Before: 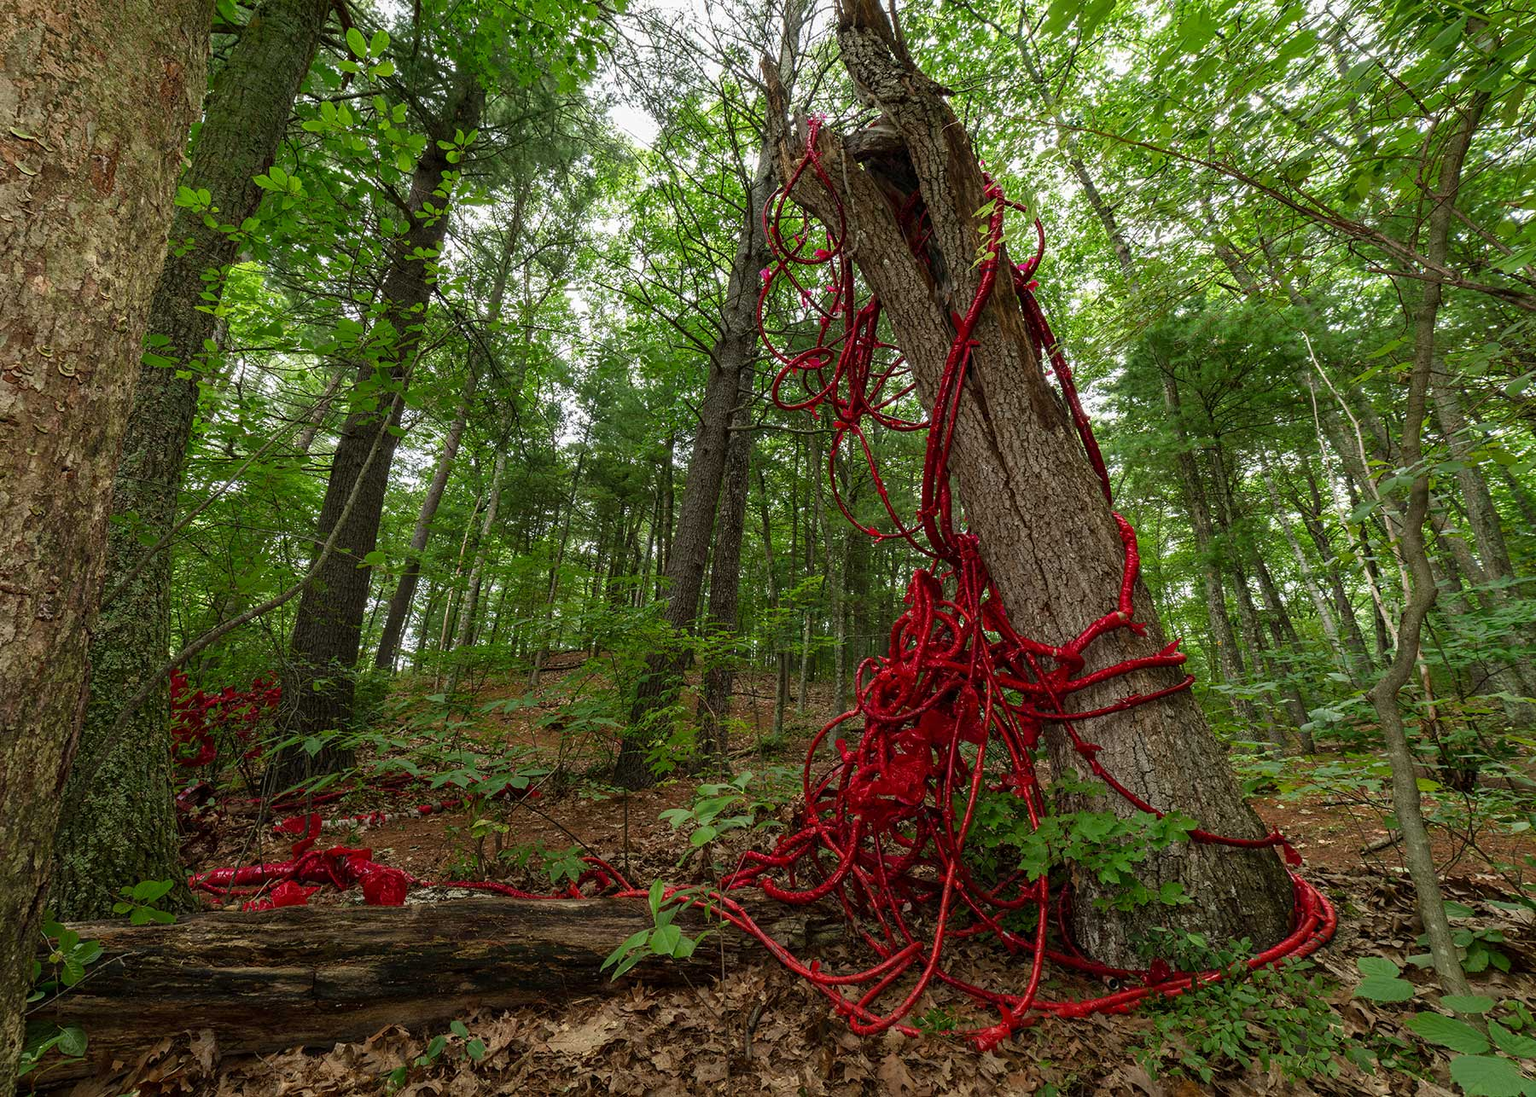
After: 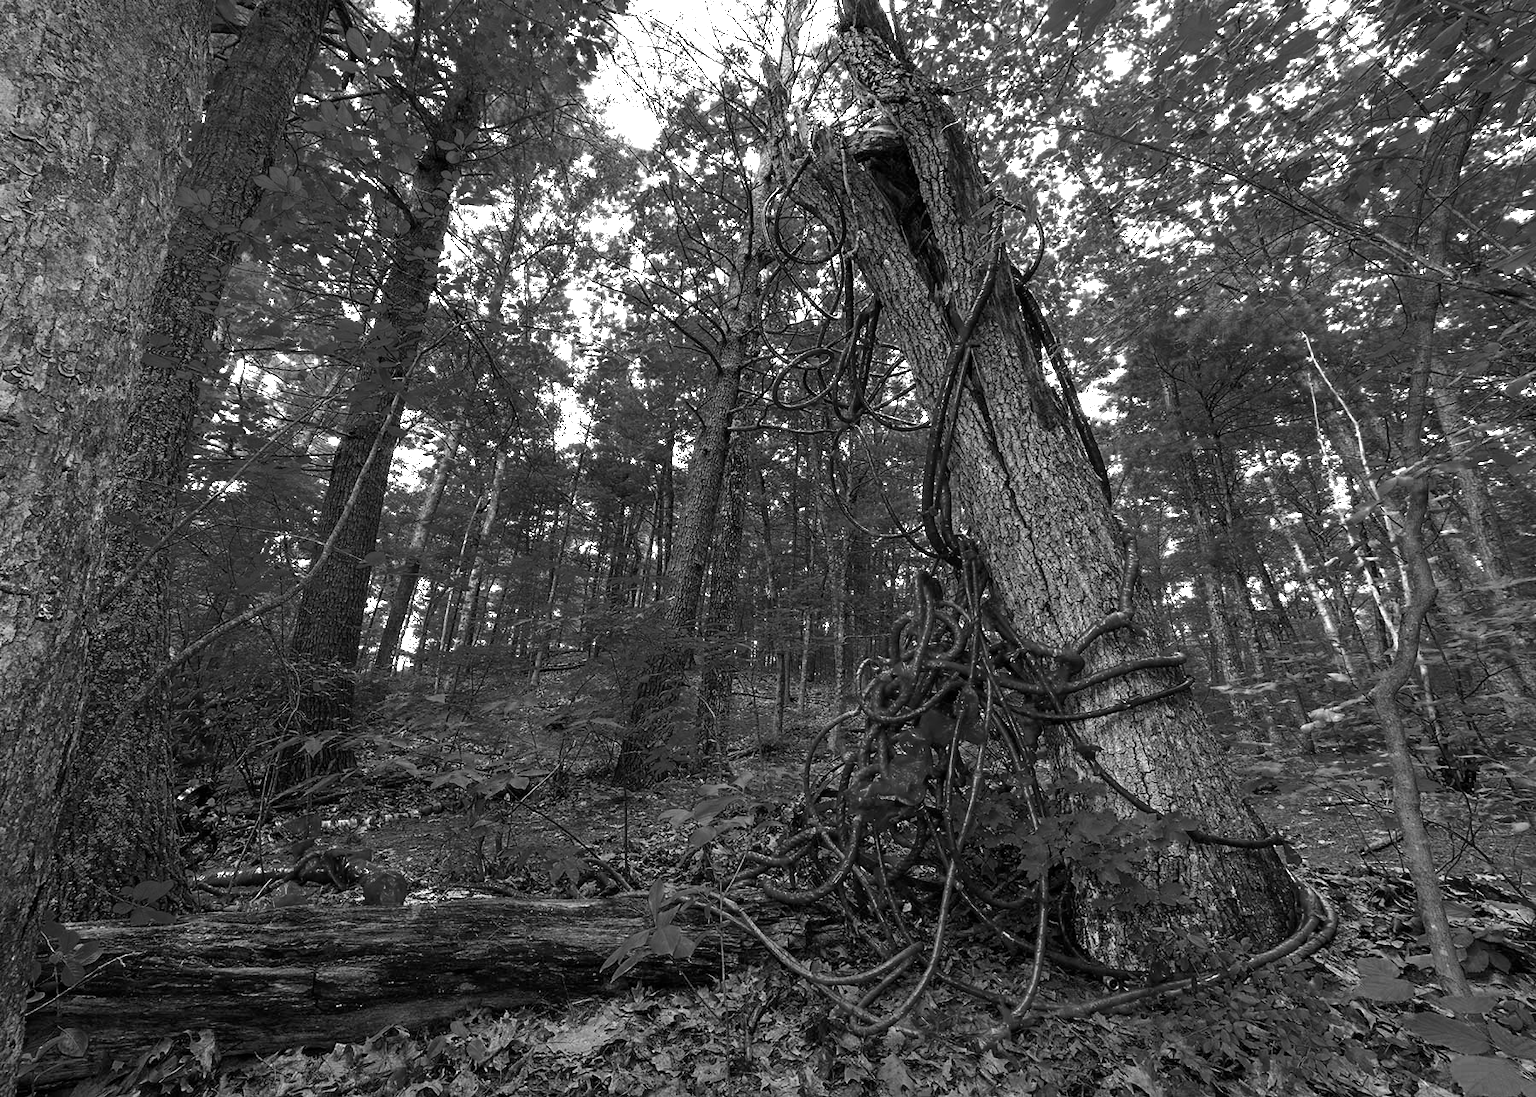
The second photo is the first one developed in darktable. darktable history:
levels: levels [0, 0.281, 0.562]
tone curve: curves: ch0 [(0, 0) (0.004, 0.001) (0.133, 0.112) (0.325, 0.362) (0.832, 0.893) (1, 1)], color space Lab, linked channels, preserve colors none
color zones: curves: ch0 [(0.287, 0.048) (0.493, 0.484) (0.737, 0.816)]; ch1 [(0, 0) (0.143, 0) (0.286, 0) (0.429, 0) (0.571, 0) (0.714, 0) (0.857, 0)]
